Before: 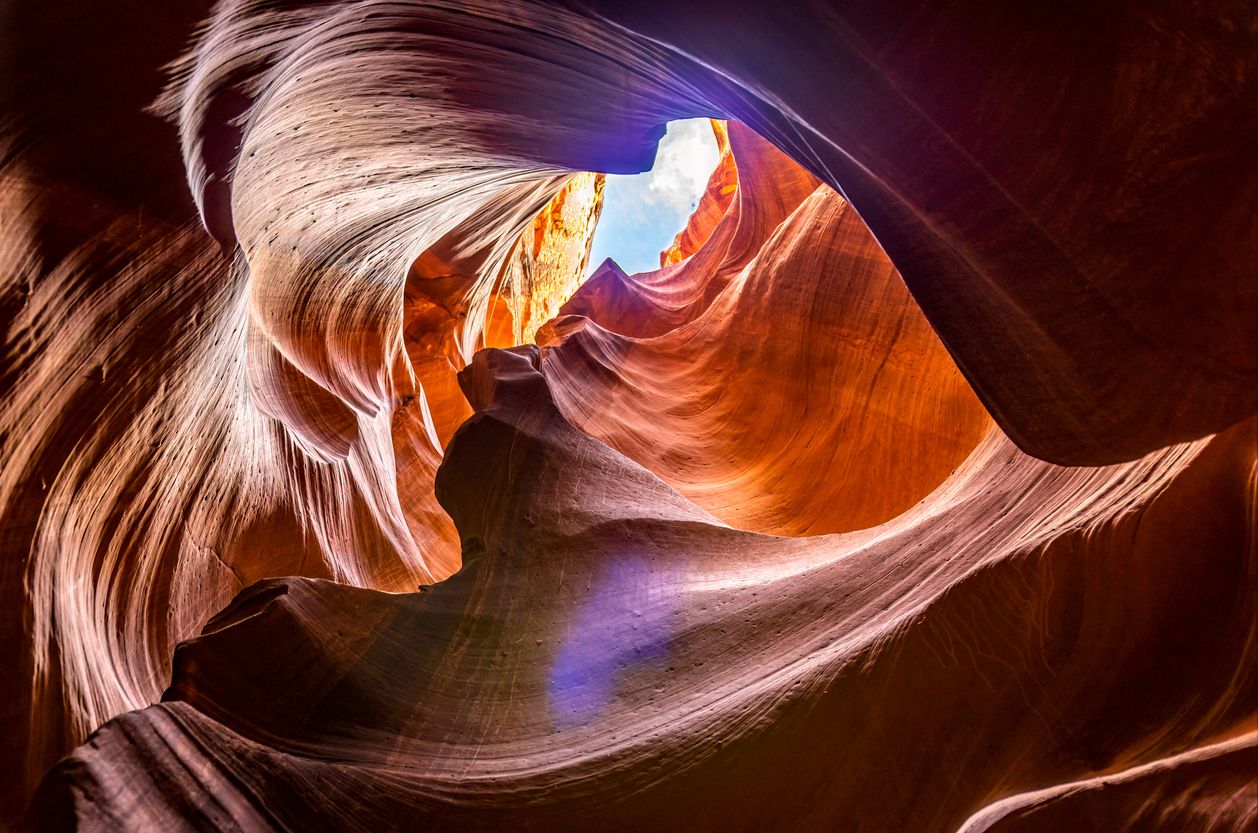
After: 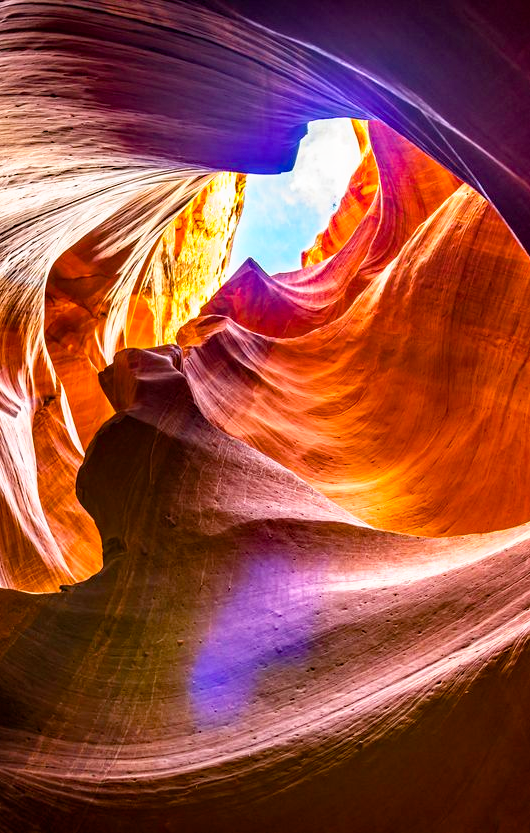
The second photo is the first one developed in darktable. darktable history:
base curve: curves: ch0 [(0, 0) (0.688, 0.865) (1, 1)], preserve colors none
color balance rgb: perceptual saturation grading › global saturation 25%, global vibrance 20%
haze removal: on, module defaults
crop: left 28.583%, right 29.231%
